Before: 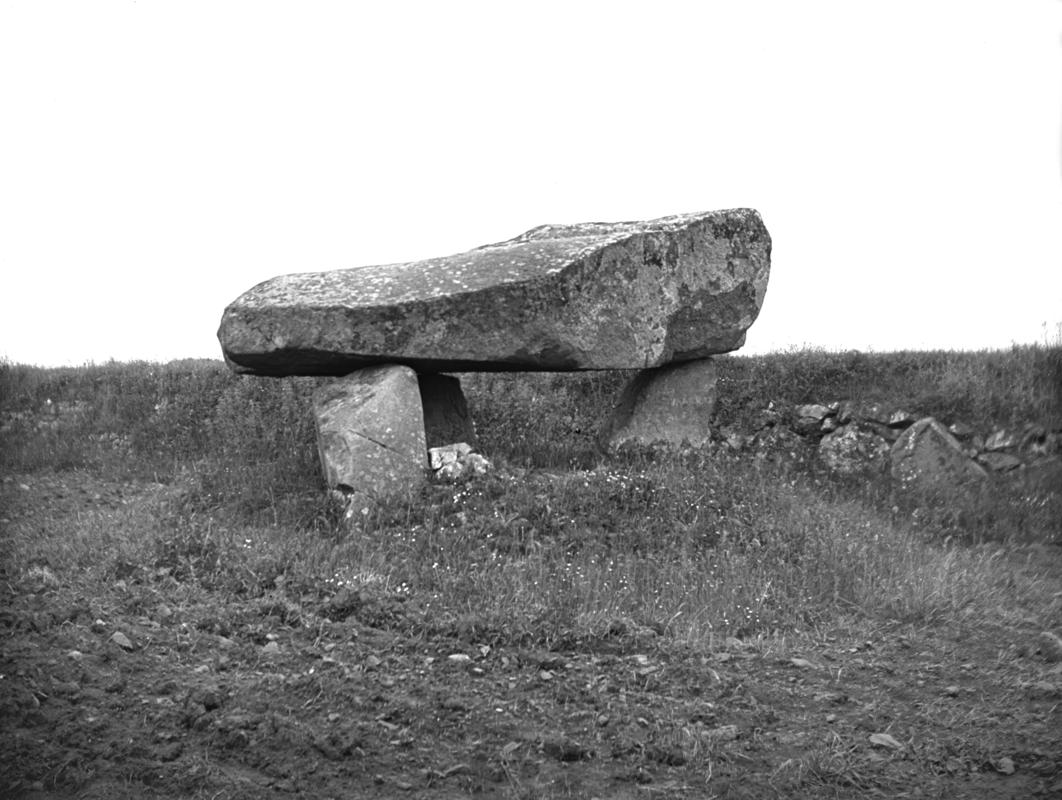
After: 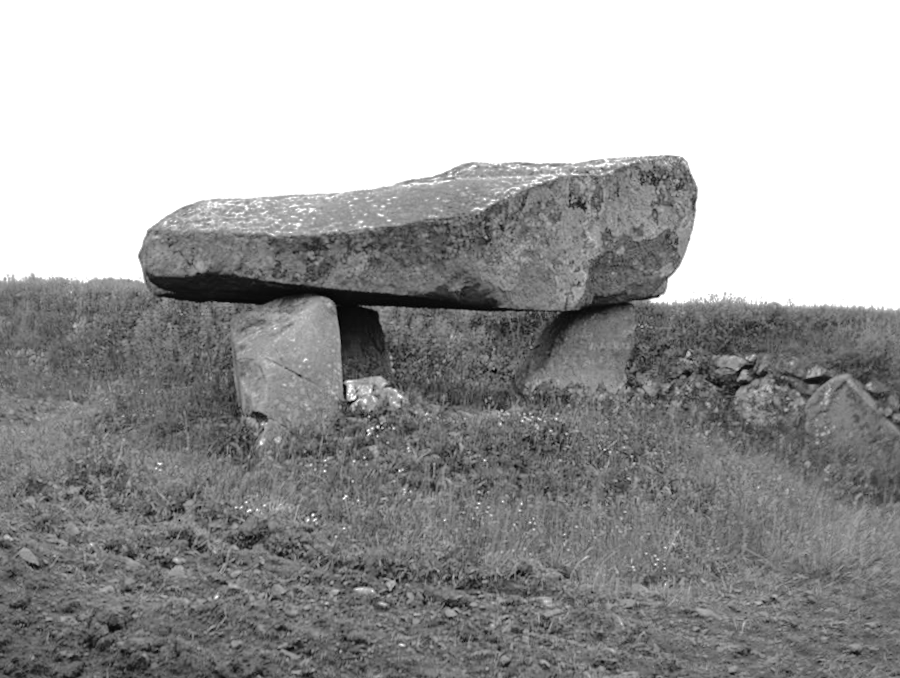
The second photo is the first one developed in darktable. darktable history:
crop and rotate: angle -2.84°, left 5.09%, top 5.181%, right 4.67%, bottom 4.556%
base curve: curves: ch0 [(0, 0) (0.841, 0.609) (1, 1)], preserve colors none
tone equalizer: -7 EV 0.158 EV, -6 EV 0.618 EV, -5 EV 1.12 EV, -4 EV 1.34 EV, -3 EV 1.18 EV, -2 EV 0.6 EV, -1 EV 0.149 EV, edges refinement/feathering 500, mask exposure compensation -1.57 EV, preserve details no
